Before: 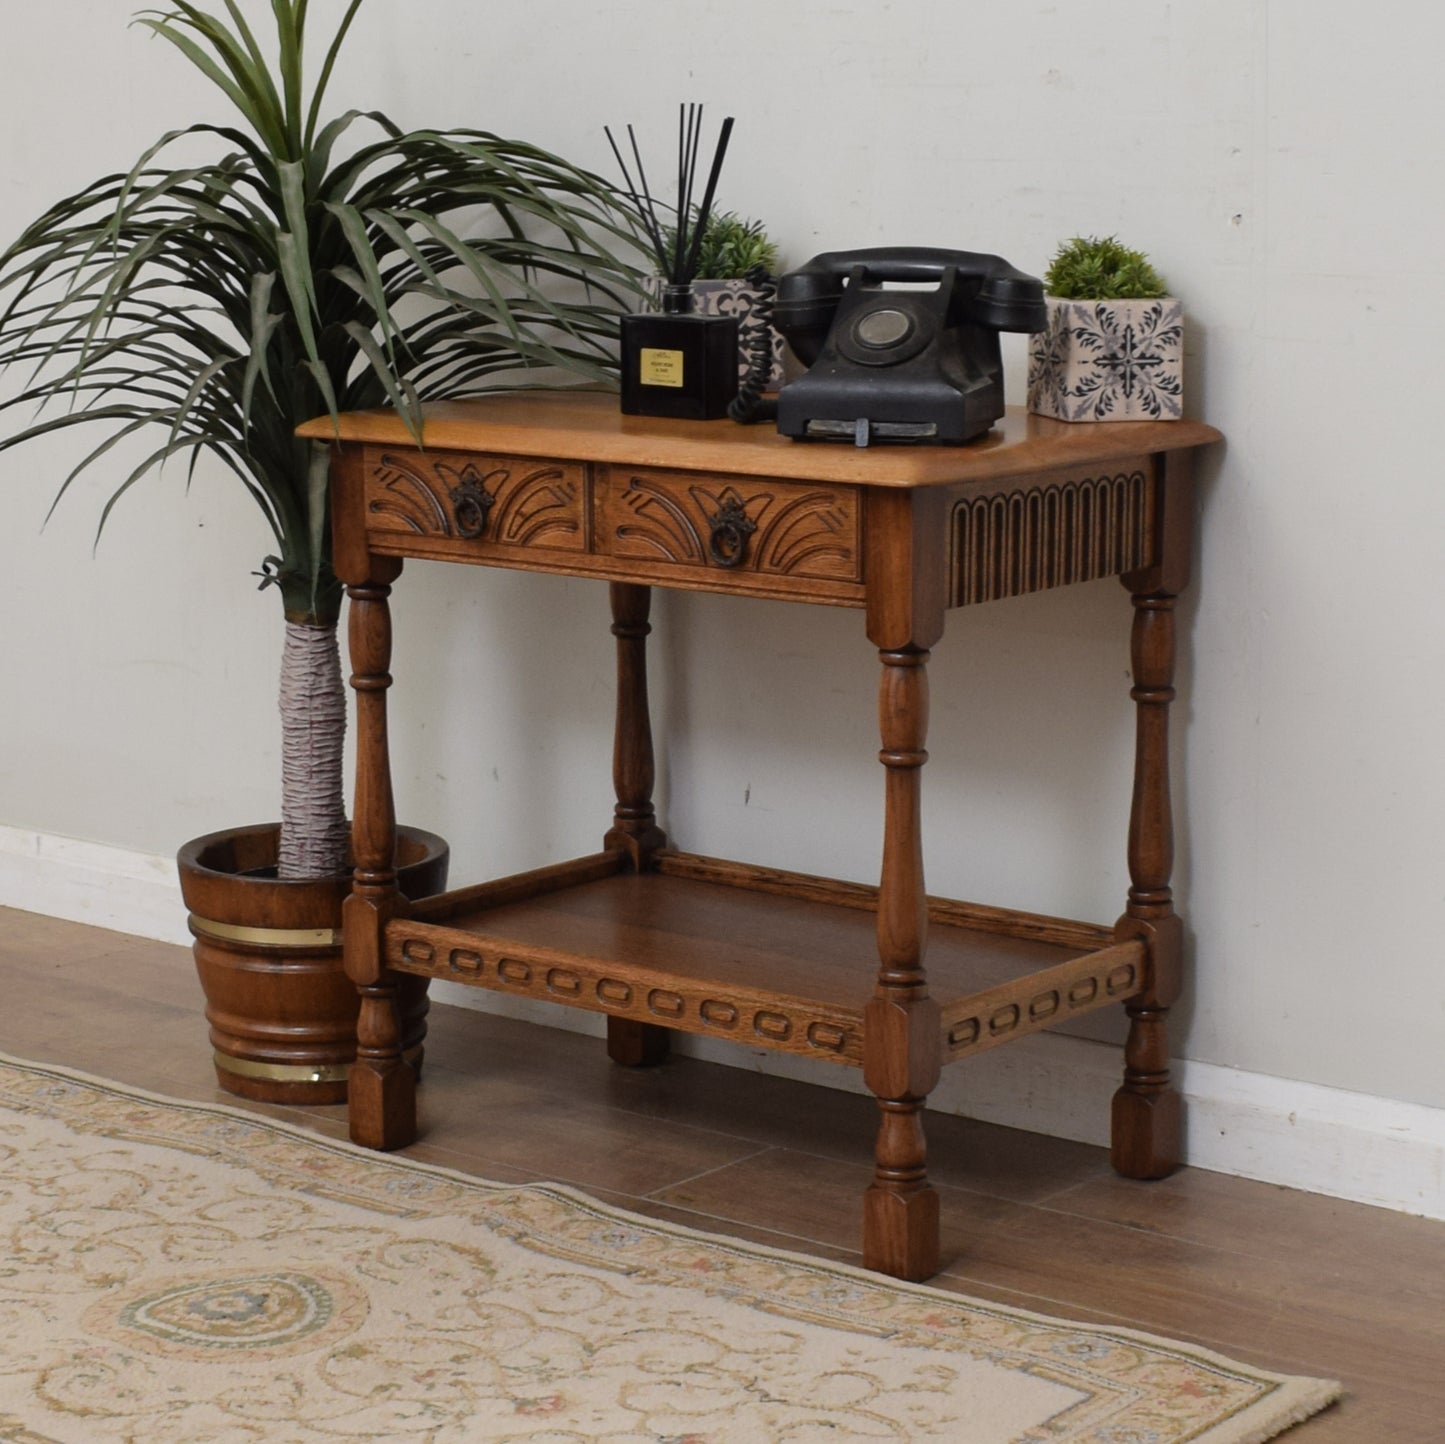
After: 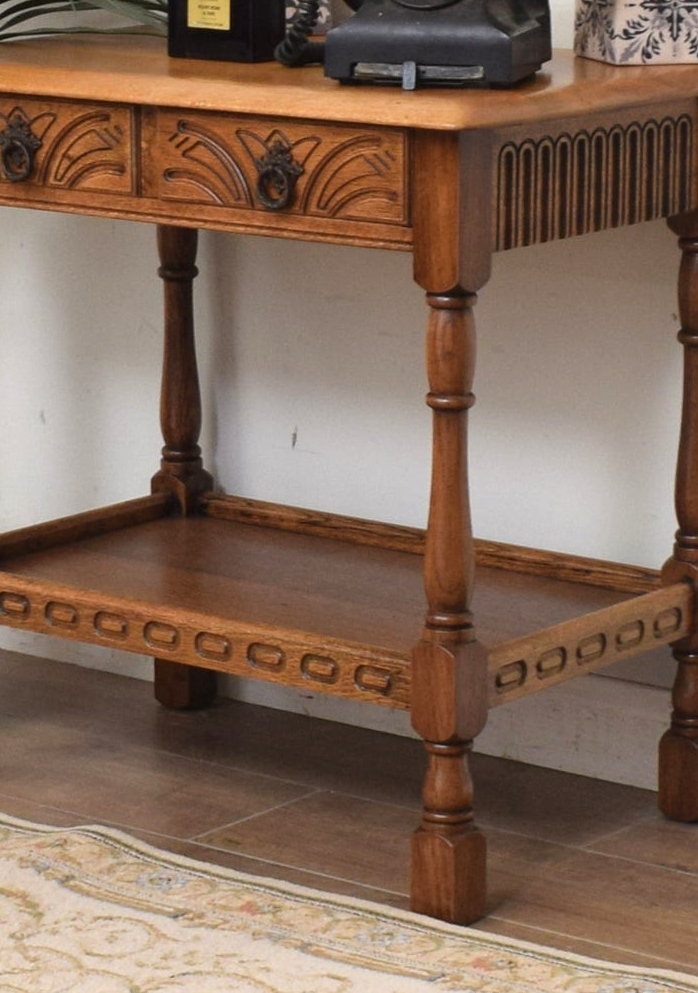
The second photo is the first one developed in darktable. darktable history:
crop: left 31.389%, top 24.738%, right 20.302%, bottom 6.468%
exposure: black level correction 0, exposure 0.681 EV, compensate highlight preservation false
